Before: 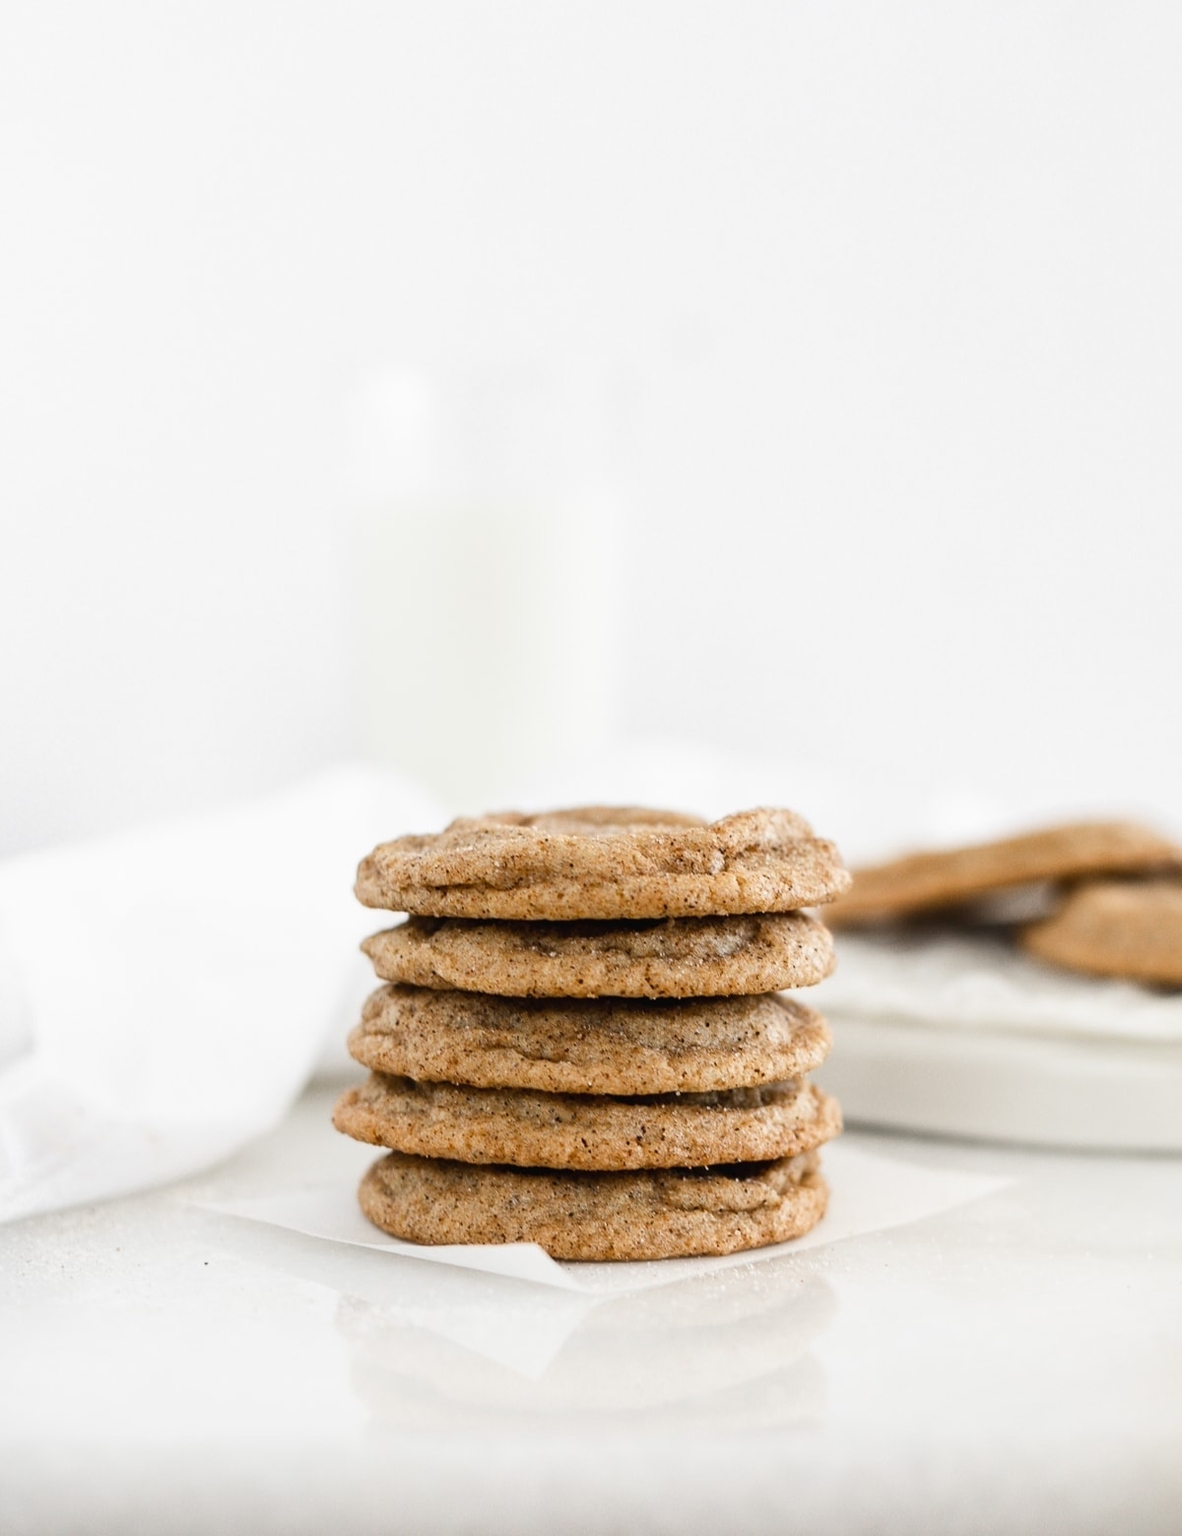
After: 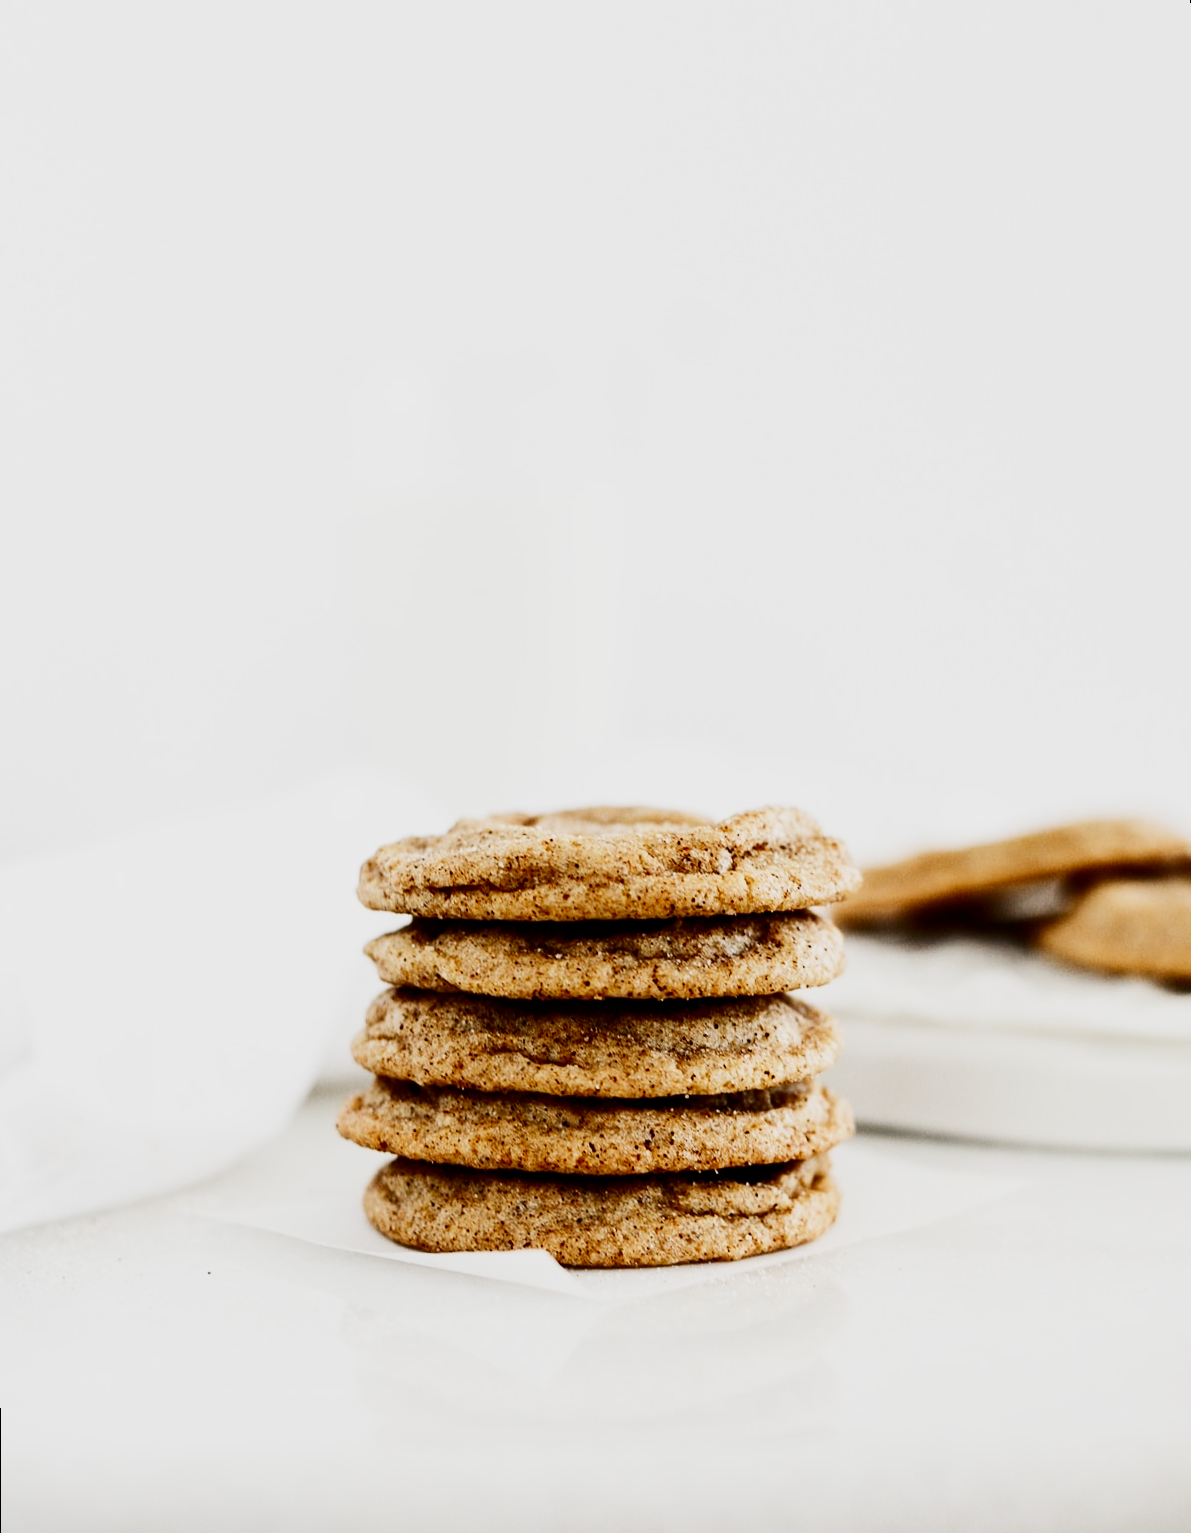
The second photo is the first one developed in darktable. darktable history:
sigmoid: contrast 1.8, skew -0.2, preserve hue 0%, red attenuation 0.1, red rotation 0.035, green attenuation 0.1, green rotation -0.017, blue attenuation 0.15, blue rotation -0.052, base primaries Rec2020
contrast brightness saturation: contrast 0.2, brightness -0.11, saturation 0.1
rotate and perspective: rotation -0.45°, automatic cropping original format, crop left 0.008, crop right 0.992, crop top 0.012, crop bottom 0.988
